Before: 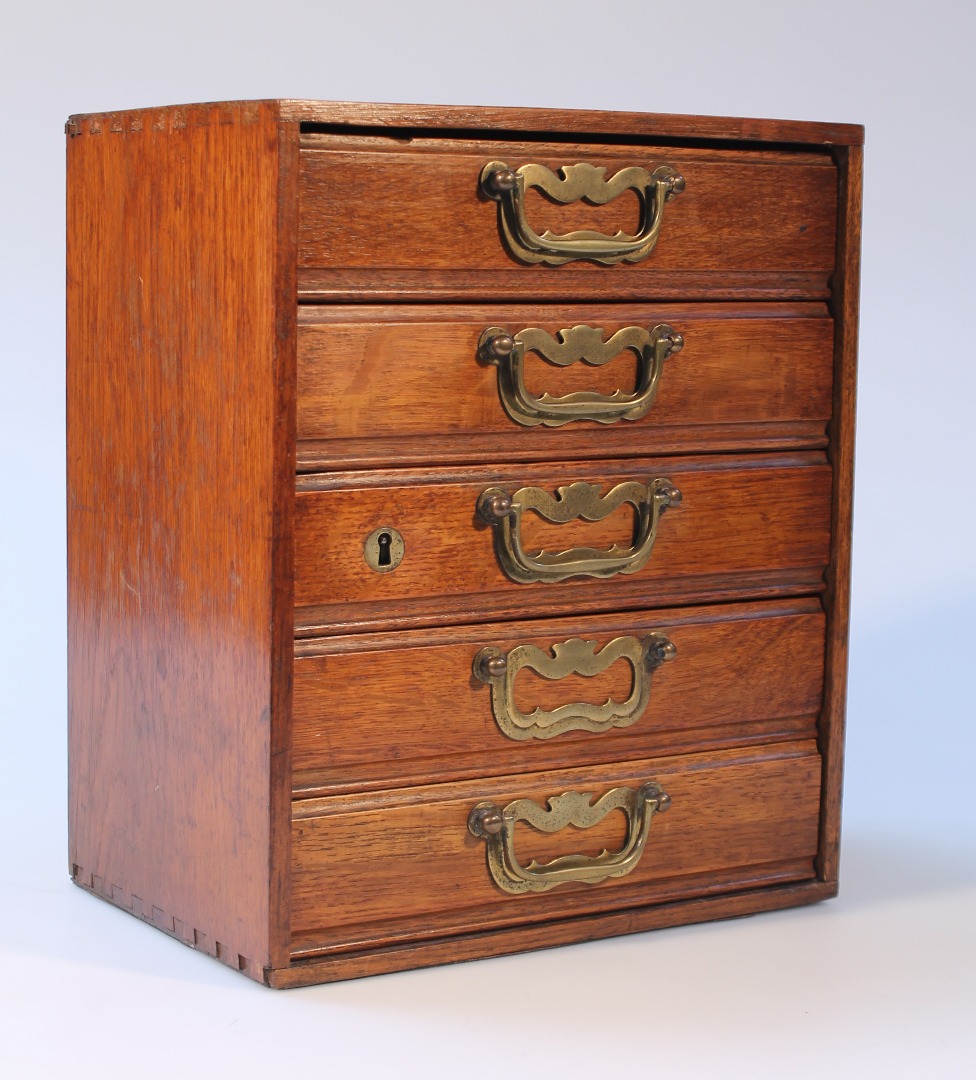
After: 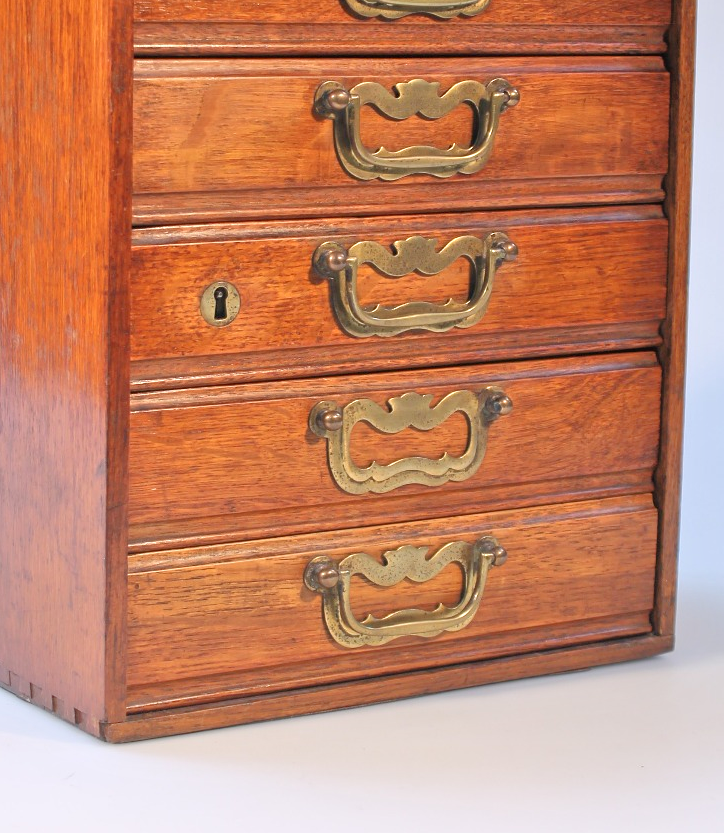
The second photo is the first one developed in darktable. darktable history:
tone equalizer: -7 EV 0.165 EV, -6 EV 0.589 EV, -5 EV 1.15 EV, -4 EV 1.34 EV, -3 EV 1.12 EV, -2 EV 0.6 EV, -1 EV 0.157 EV, mask exposure compensation -0.496 EV
crop: left 16.825%, top 22.786%, right 8.916%
